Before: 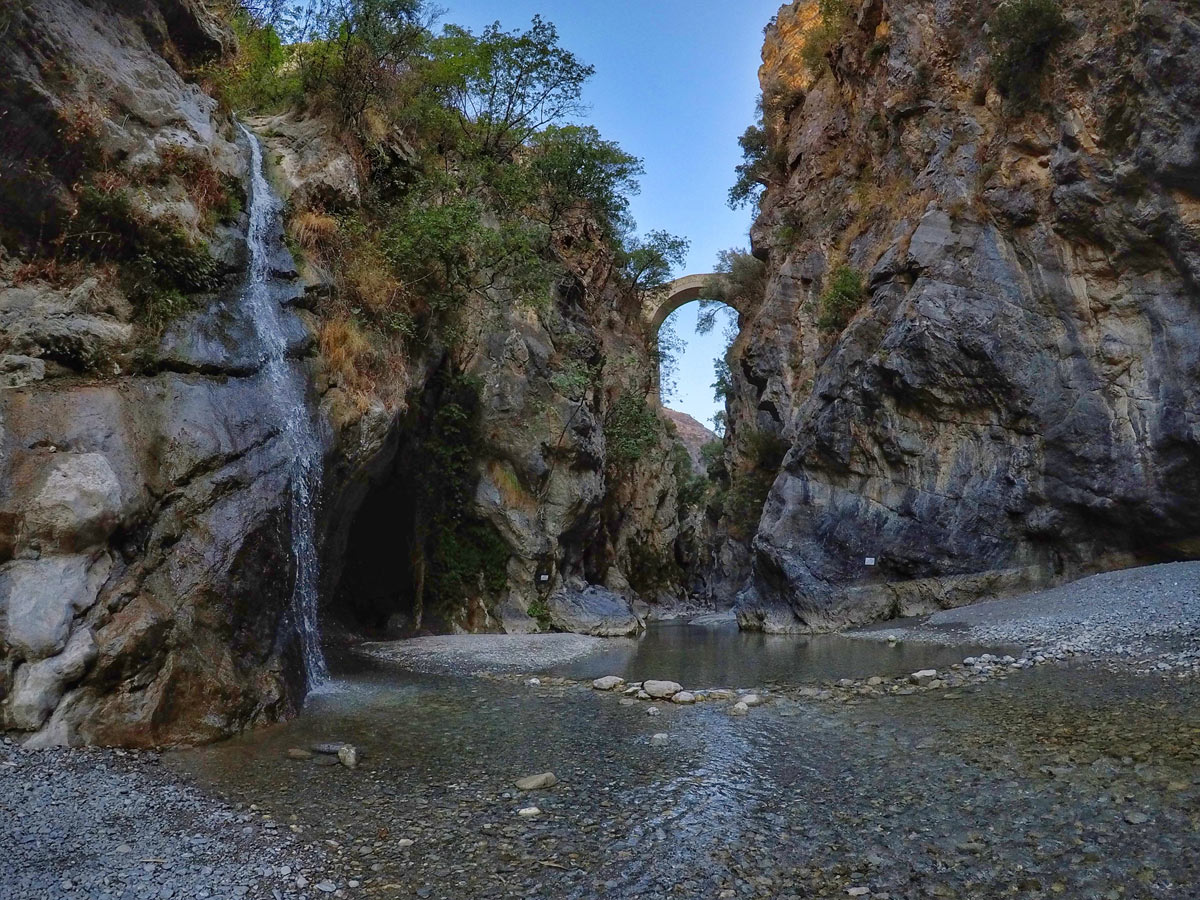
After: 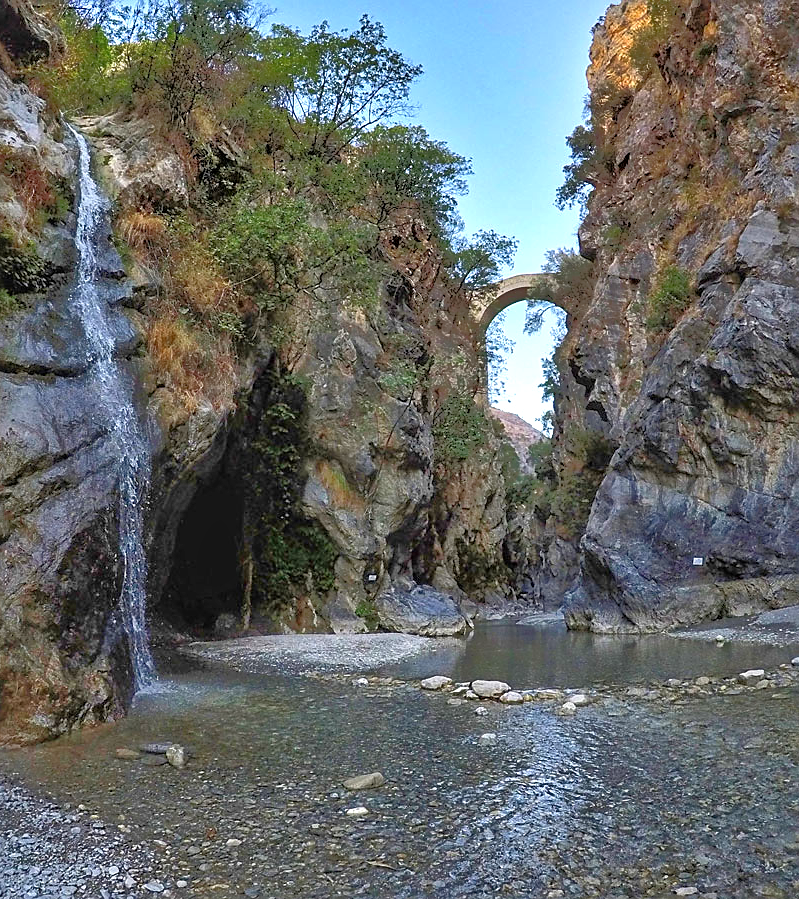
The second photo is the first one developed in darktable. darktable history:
sharpen: on, module defaults
exposure: black level correction 0, exposure 0.7 EV, compensate exposure bias true, compensate highlight preservation false
crop and rotate: left 14.385%, right 18.948%
tone equalizer: -8 EV -0.528 EV, -7 EV -0.319 EV, -6 EV -0.083 EV, -5 EV 0.413 EV, -4 EV 0.985 EV, -3 EV 0.791 EV, -2 EV -0.01 EV, -1 EV 0.14 EV, +0 EV -0.012 EV, smoothing 1
